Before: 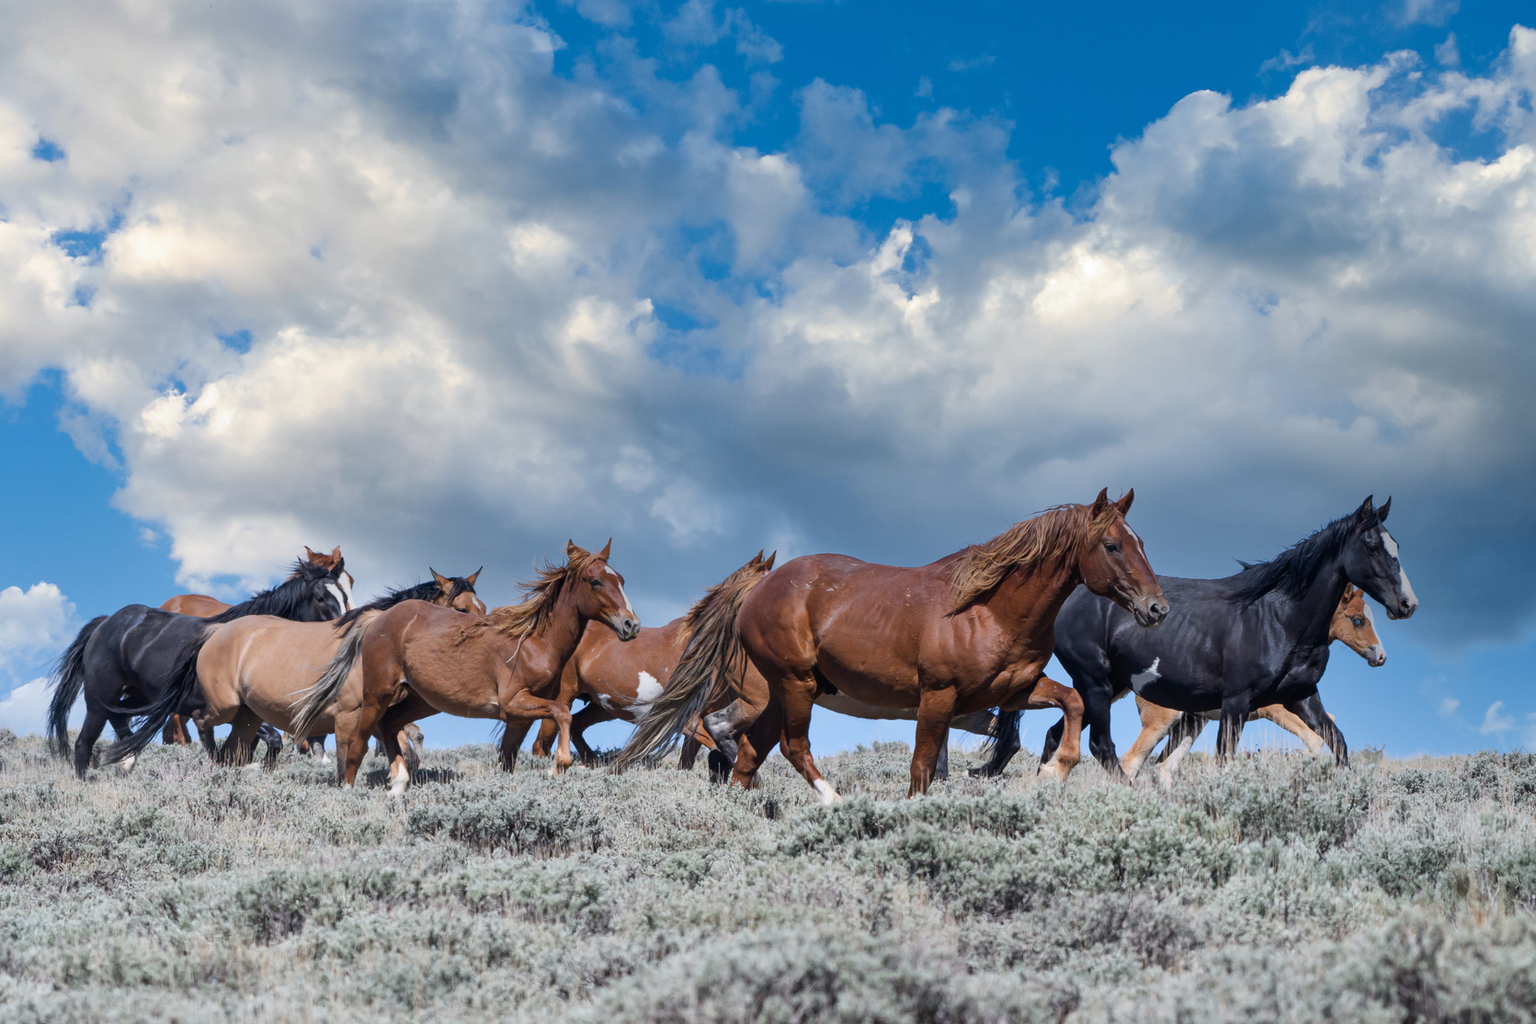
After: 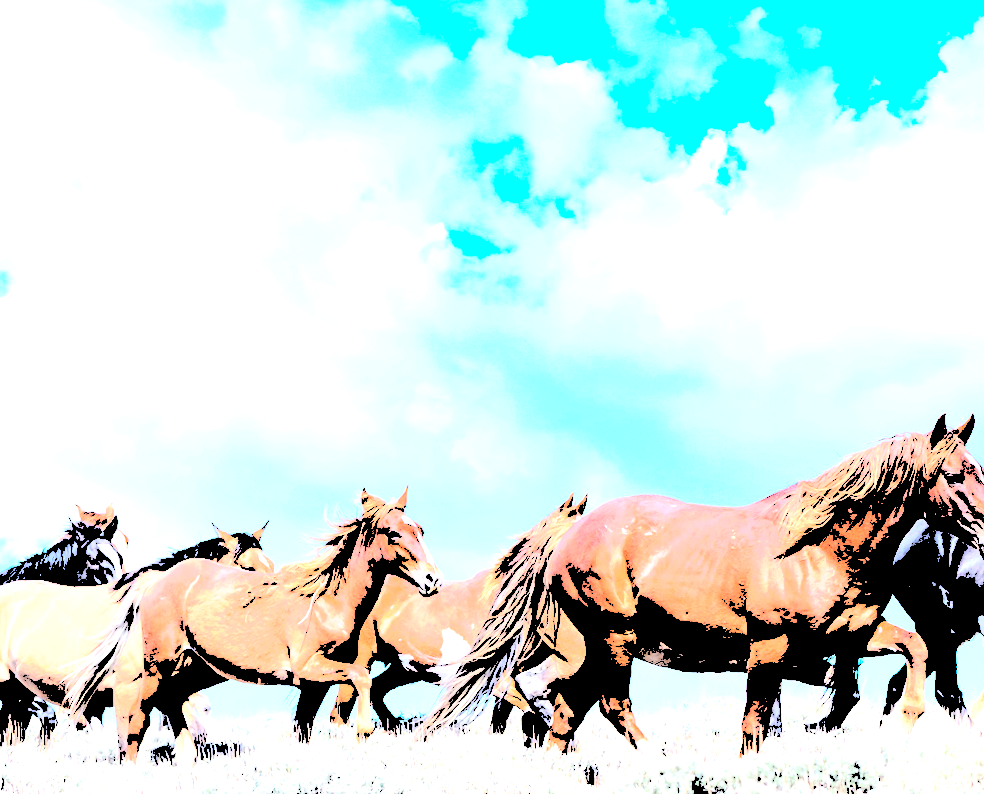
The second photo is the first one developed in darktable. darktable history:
crop: left 16.202%, top 11.208%, right 26.045%, bottom 20.557%
levels: levels [0.246, 0.246, 0.506]
tone curve: curves: ch0 [(0, 0) (0.003, 0.003) (0.011, 0.011) (0.025, 0.024) (0.044, 0.043) (0.069, 0.068) (0.1, 0.098) (0.136, 0.133) (0.177, 0.173) (0.224, 0.22) (0.277, 0.271) (0.335, 0.328) (0.399, 0.39) (0.468, 0.458) (0.543, 0.563) (0.623, 0.64) (0.709, 0.722) (0.801, 0.809) (0.898, 0.902) (1, 1)], preserve colors none
rotate and perspective: rotation -1.77°, lens shift (horizontal) 0.004, automatic cropping off
